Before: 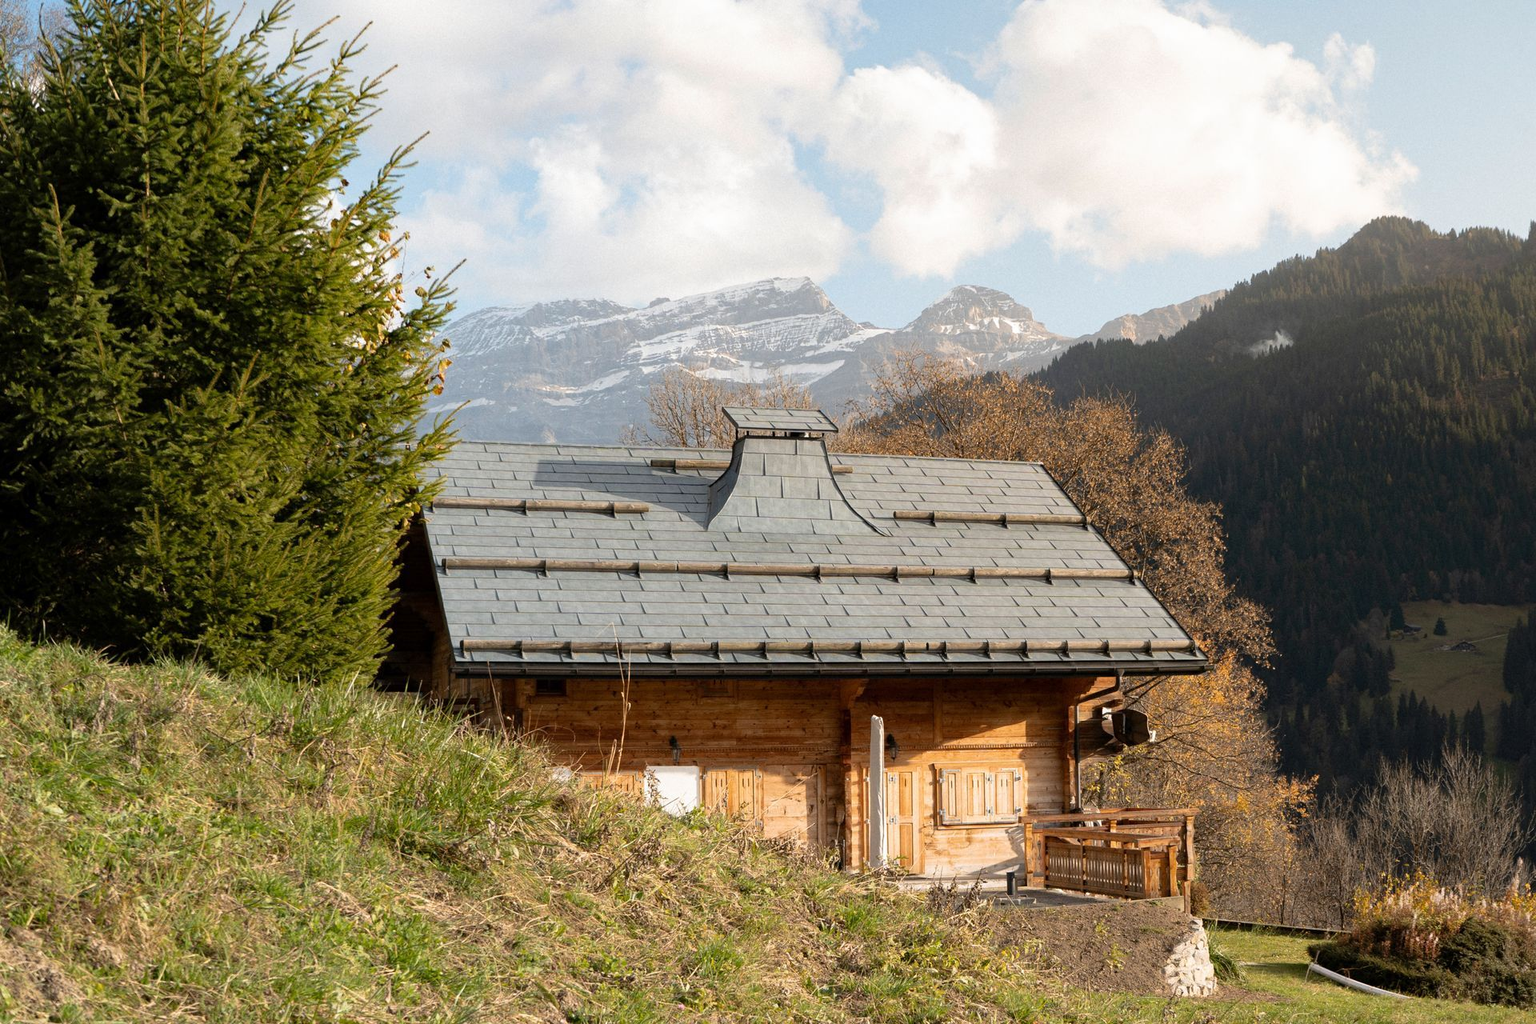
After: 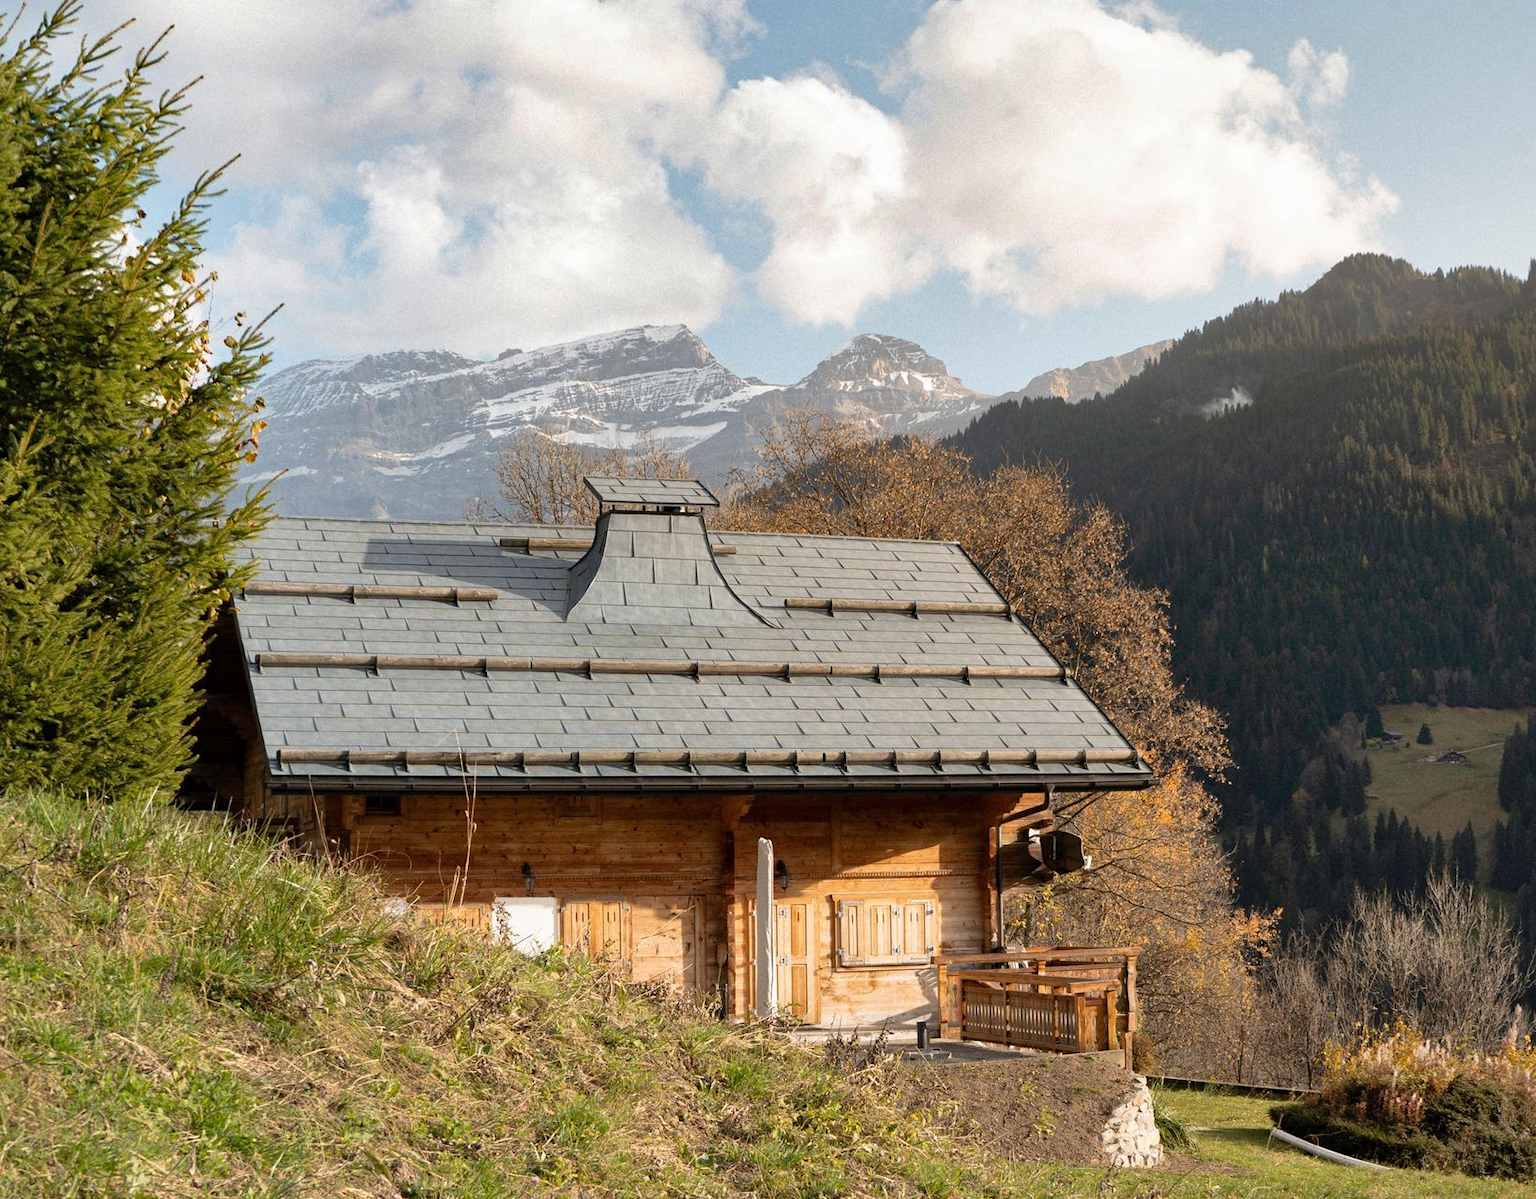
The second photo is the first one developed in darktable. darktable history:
crop and rotate: left 14.584%
shadows and highlights: soften with gaussian
